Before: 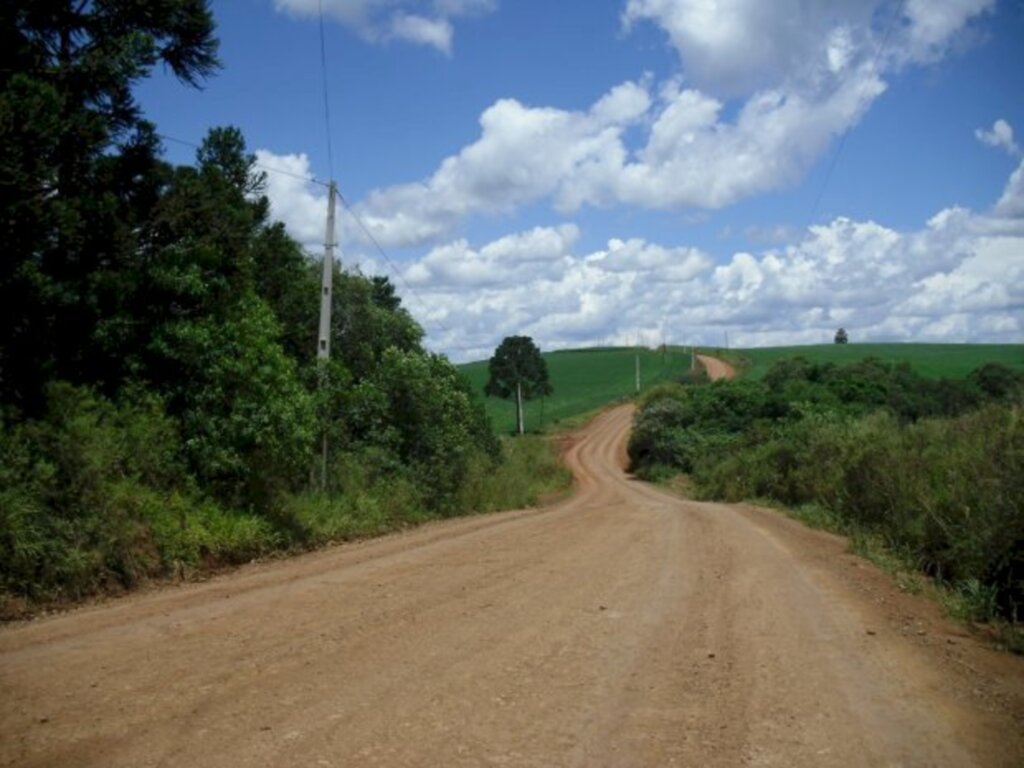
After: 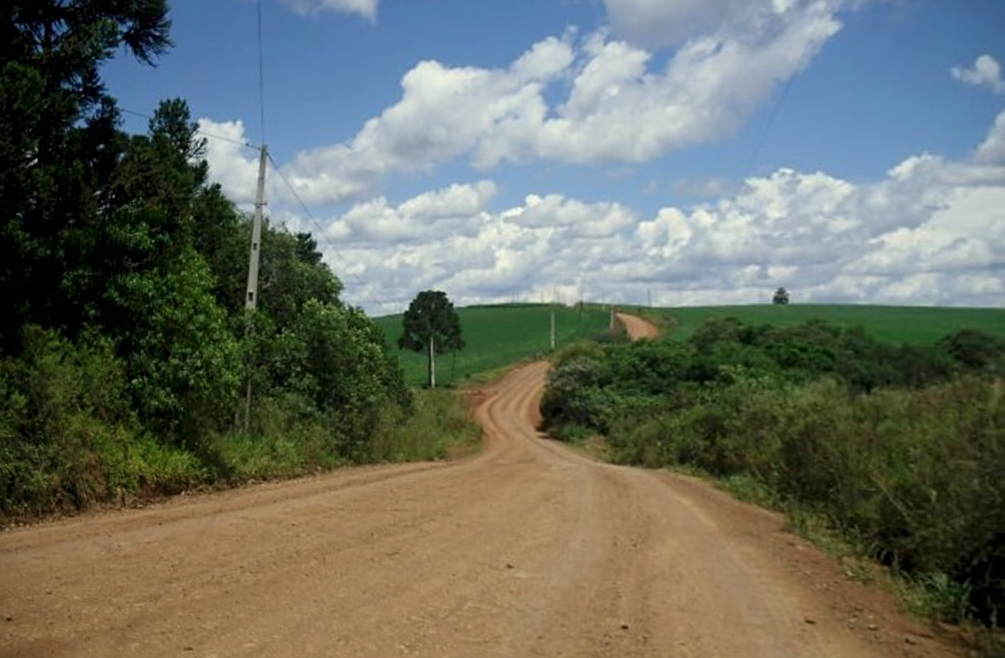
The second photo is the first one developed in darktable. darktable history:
rotate and perspective: rotation 1.69°, lens shift (vertical) -0.023, lens shift (horizontal) -0.291, crop left 0.025, crop right 0.988, crop top 0.092, crop bottom 0.842
white balance: red 1.045, blue 0.932
sharpen: on, module defaults
